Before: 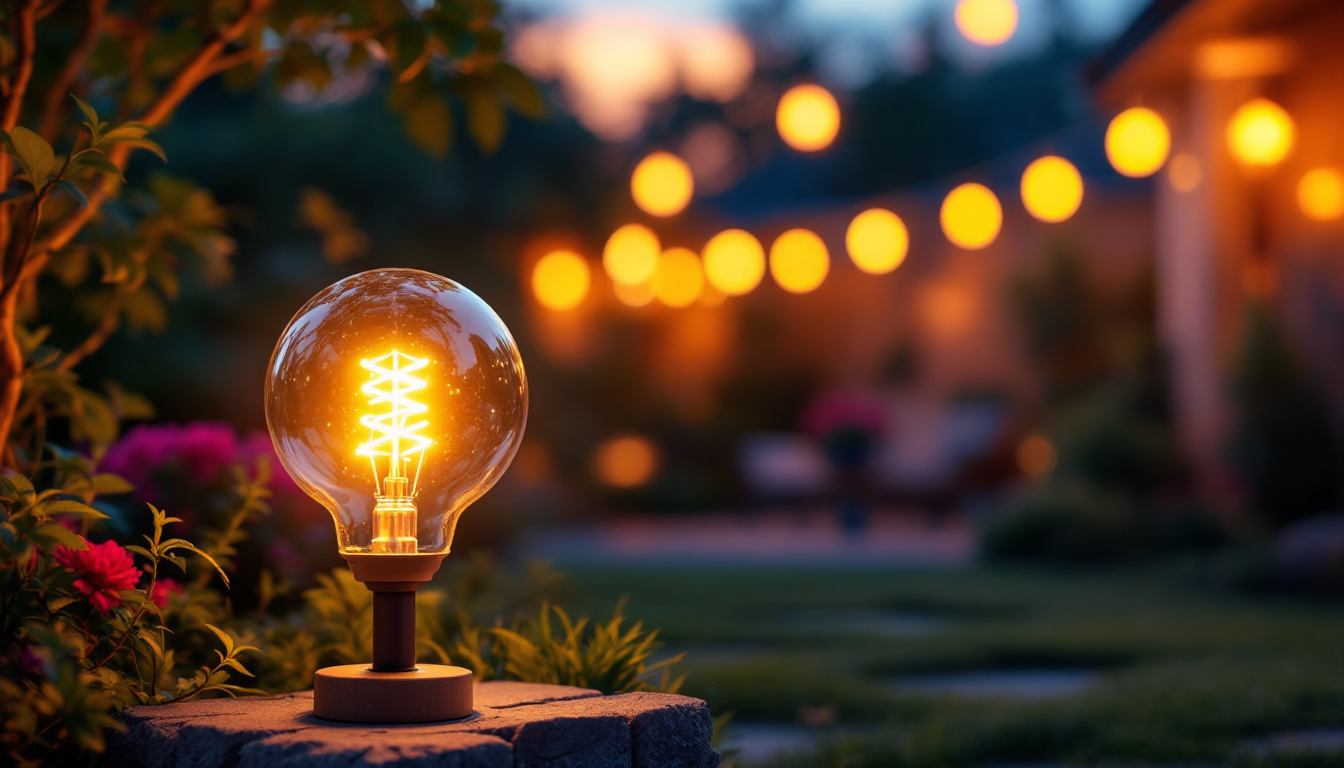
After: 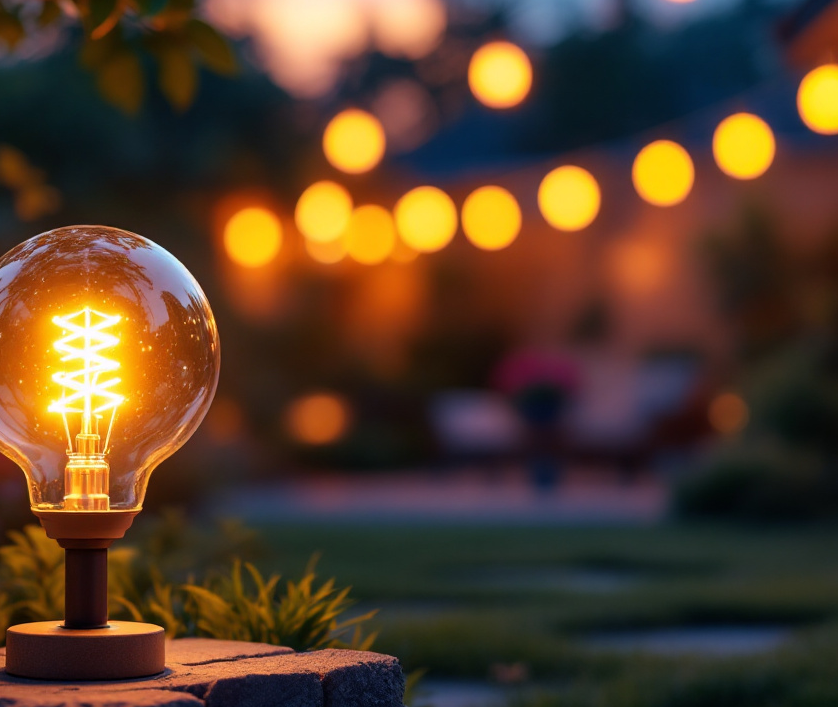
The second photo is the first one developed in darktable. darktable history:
crop and rotate: left 22.918%, top 5.629%, right 14.711%, bottom 2.247%
white balance: red 1.004, blue 1.024
